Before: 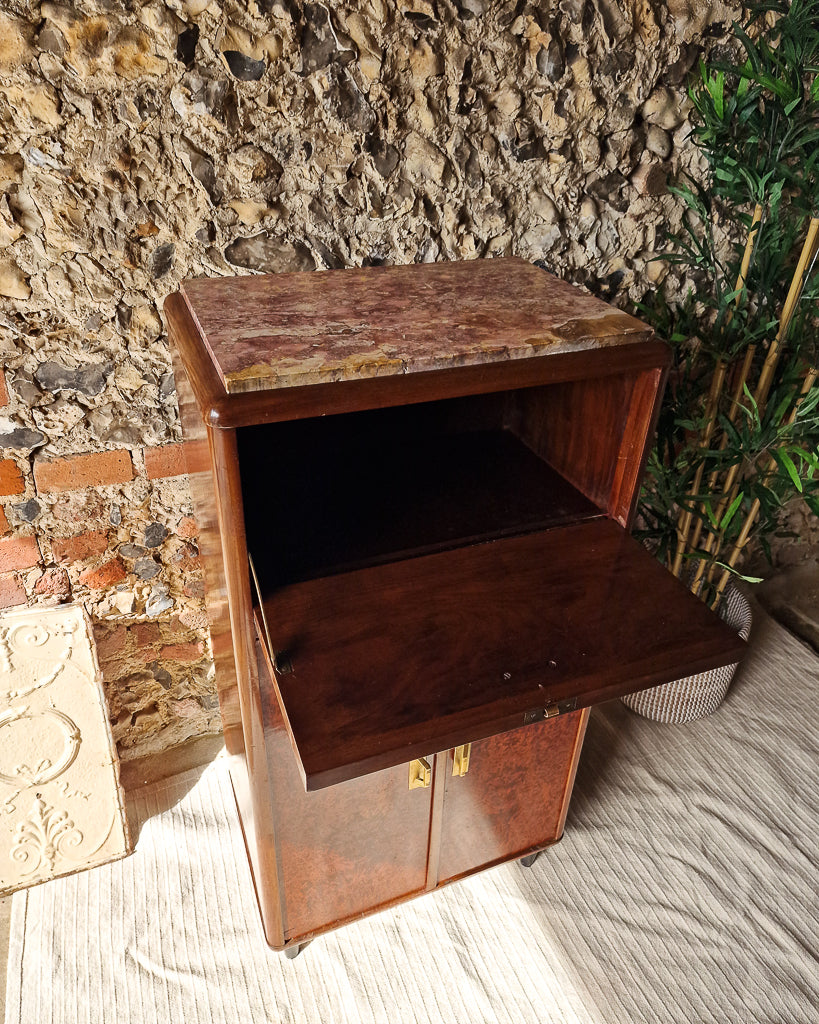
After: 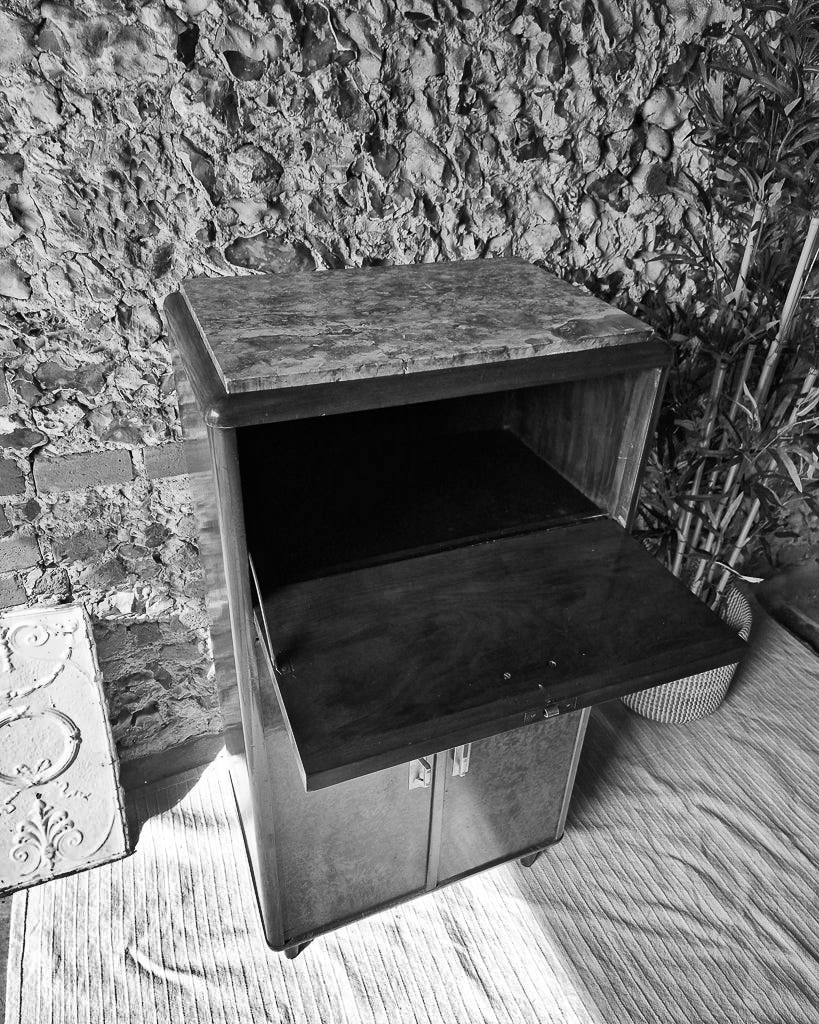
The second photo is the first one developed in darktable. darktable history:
shadows and highlights: white point adjustment 0.1, highlights -70, soften with gaussian
monochrome: on, module defaults
